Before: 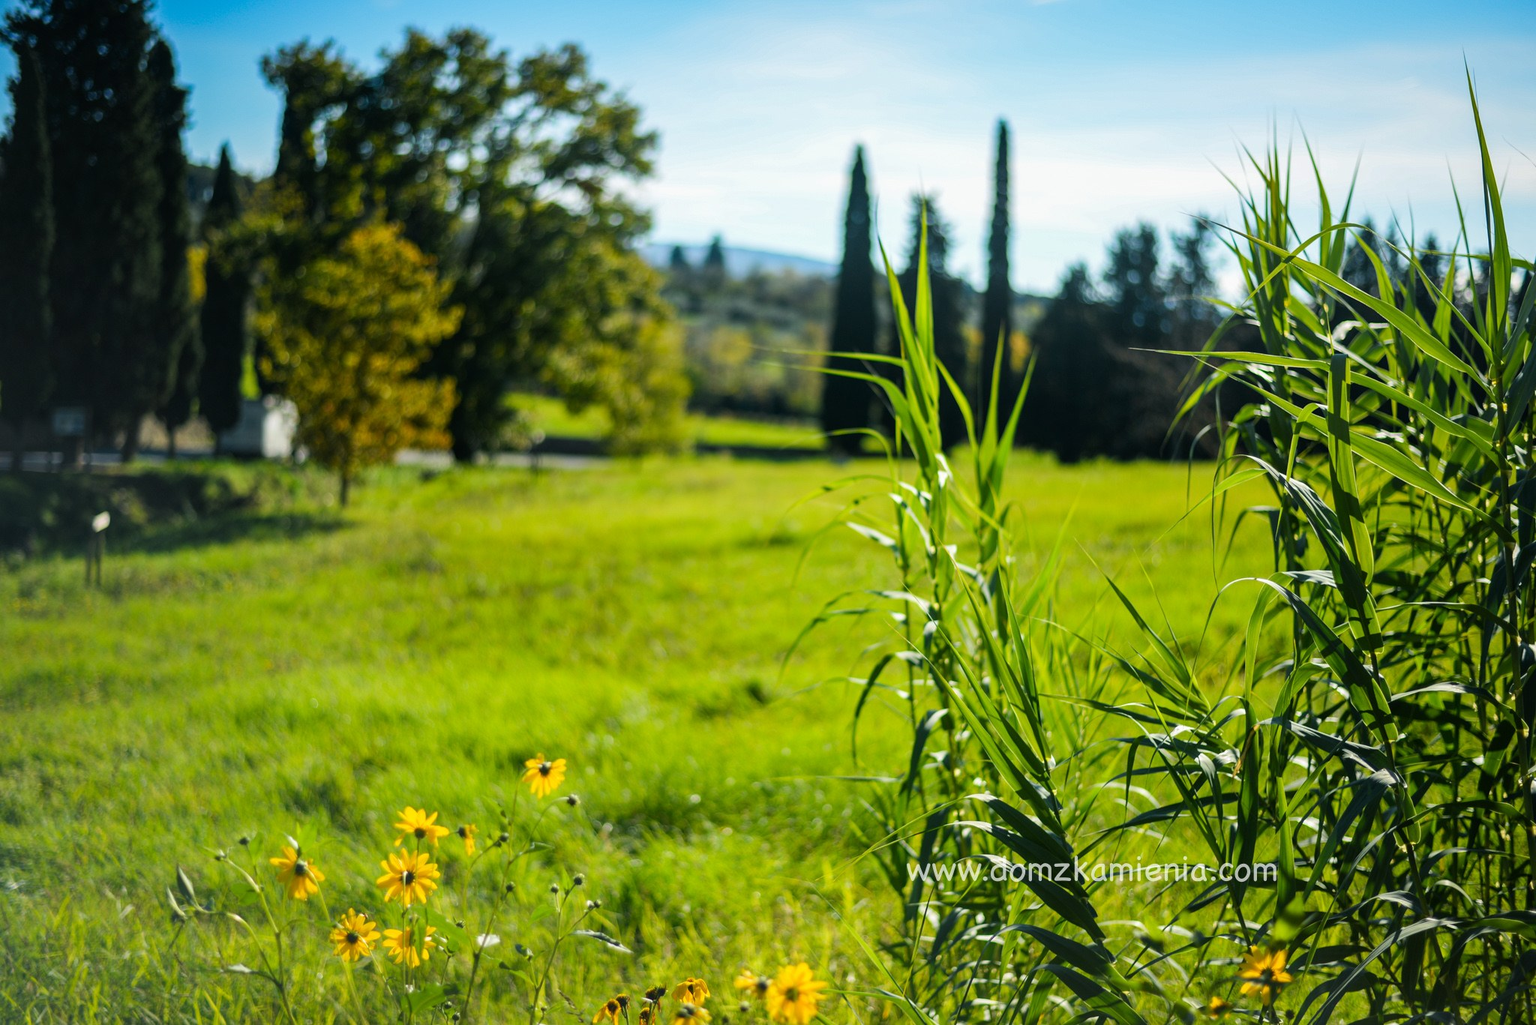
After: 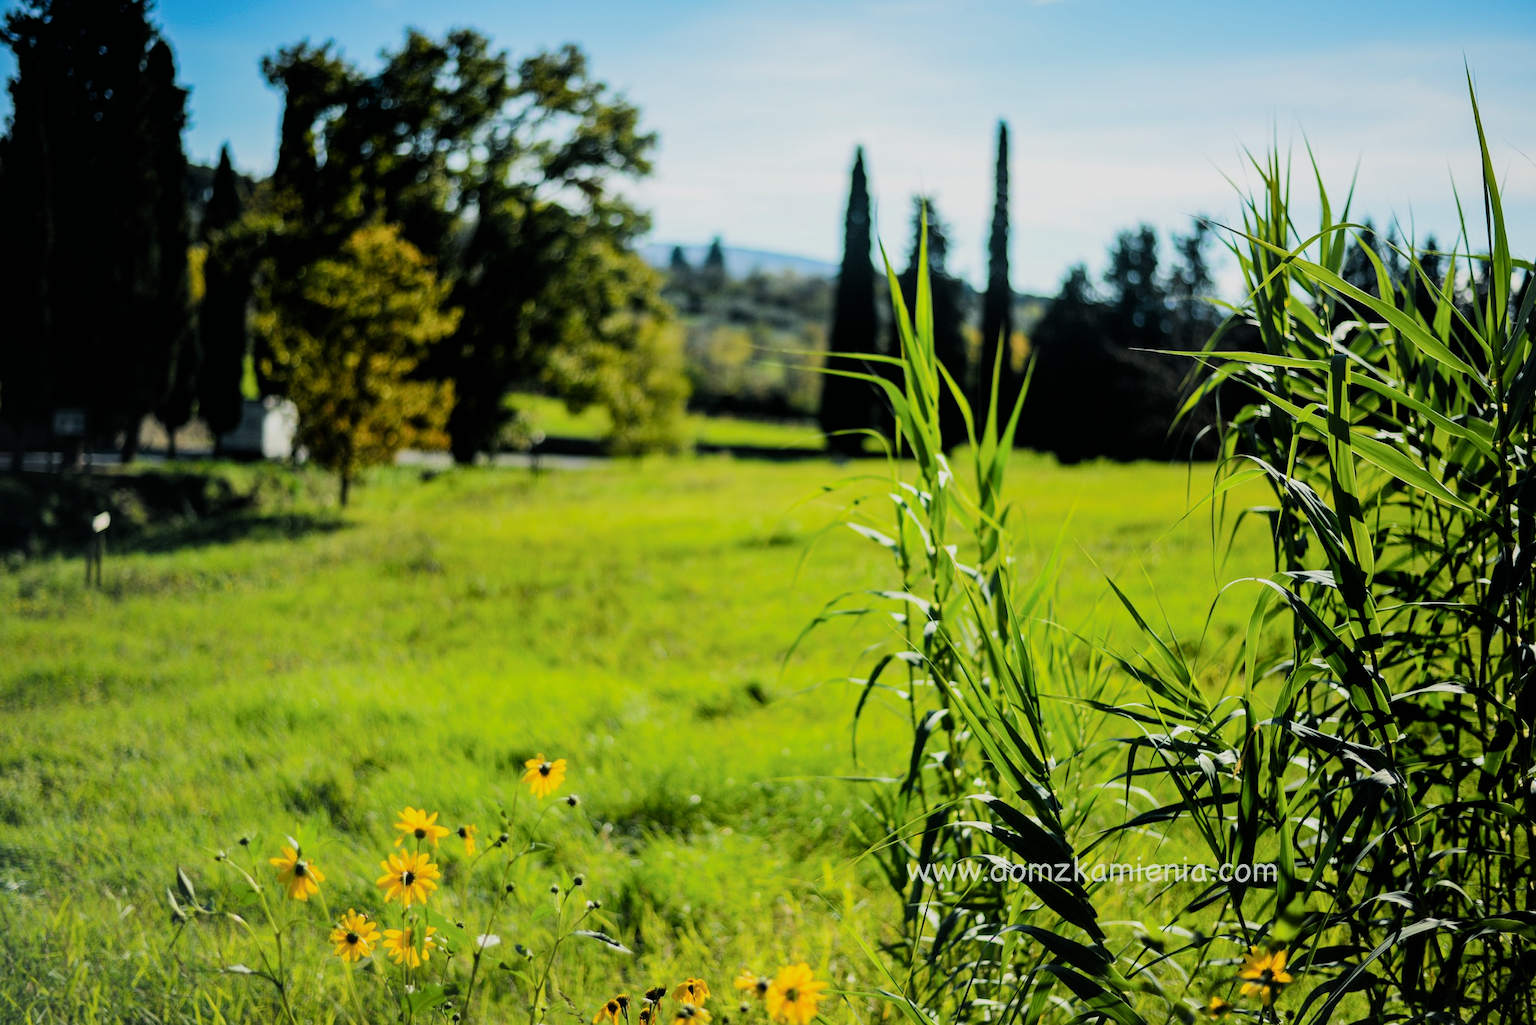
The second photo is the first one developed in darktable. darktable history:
filmic rgb: black relative exposure -7.49 EV, white relative exposure 5 EV, hardness 3.34, contrast 1.301
